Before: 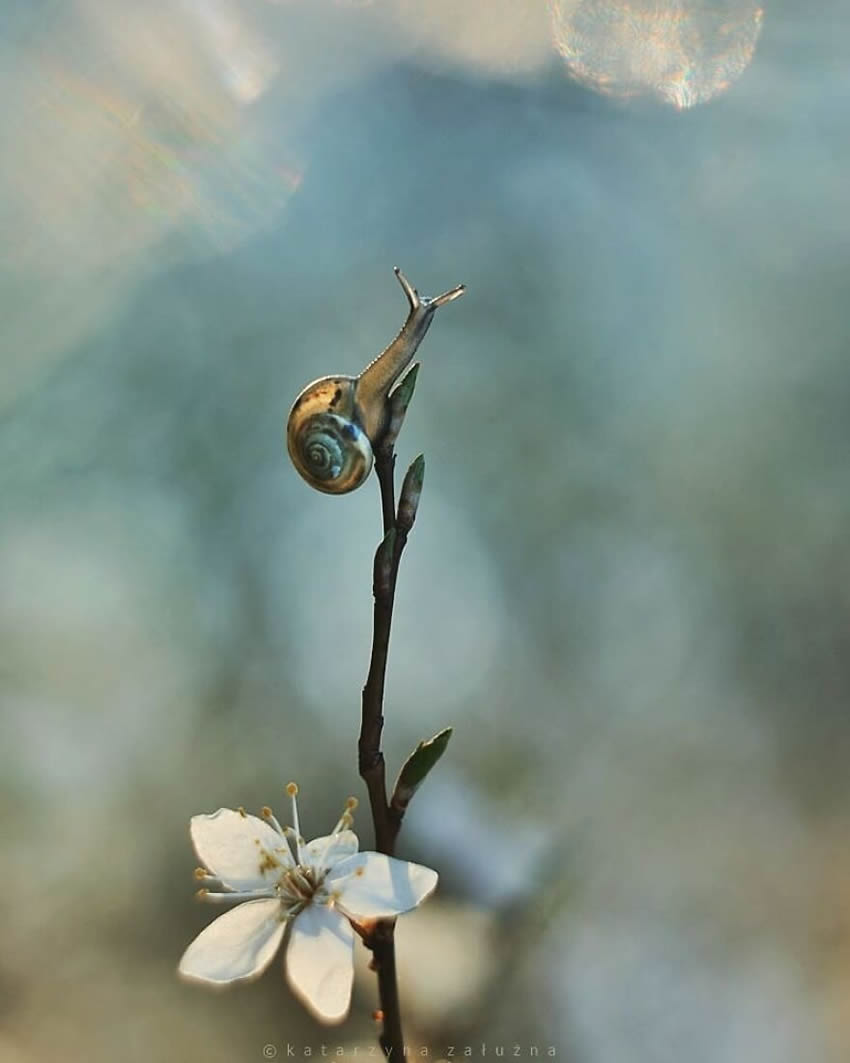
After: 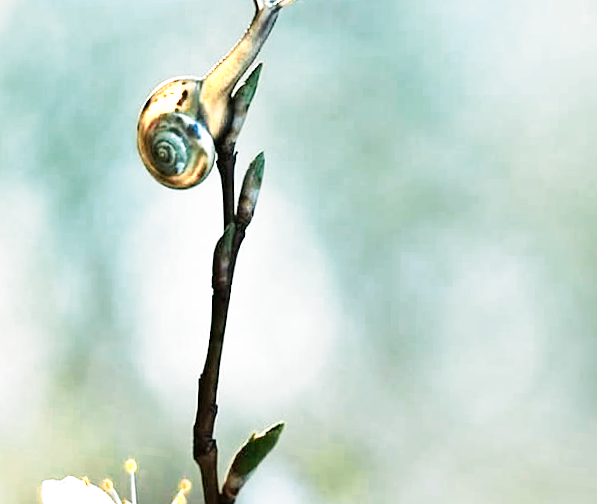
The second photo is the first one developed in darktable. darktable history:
crop: left 11.123%, top 27.61%, right 18.3%, bottom 17.034%
rotate and perspective: rotation 1.69°, lens shift (vertical) -0.023, lens shift (horizontal) -0.291, crop left 0.025, crop right 0.988, crop top 0.092, crop bottom 0.842
filmic rgb: black relative exposure -8.2 EV, white relative exposure 2.2 EV, threshold 3 EV, hardness 7.11, latitude 75%, contrast 1.325, highlights saturation mix -2%, shadows ↔ highlights balance 30%, preserve chrominance no, color science v5 (2021), contrast in shadows safe, contrast in highlights safe, enable highlight reconstruction true
exposure: black level correction 0, exposure 1.015 EV, compensate exposure bias true, compensate highlight preservation false
color zones: curves: ch0 [(0.018, 0.548) (0.224, 0.64) (0.425, 0.447) (0.675, 0.575) (0.732, 0.579)]; ch1 [(0.066, 0.487) (0.25, 0.5) (0.404, 0.43) (0.75, 0.421) (0.956, 0.421)]; ch2 [(0.044, 0.561) (0.215, 0.465) (0.399, 0.544) (0.465, 0.548) (0.614, 0.447) (0.724, 0.43) (0.882, 0.623) (0.956, 0.632)]
tone curve: curves: ch0 [(0, 0) (0.004, 0.001) (0.133, 0.151) (0.325, 0.399) (0.475, 0.579) (0.832, 0.902) (1, 1)], color space Lab, linked channels, preserve colors none
